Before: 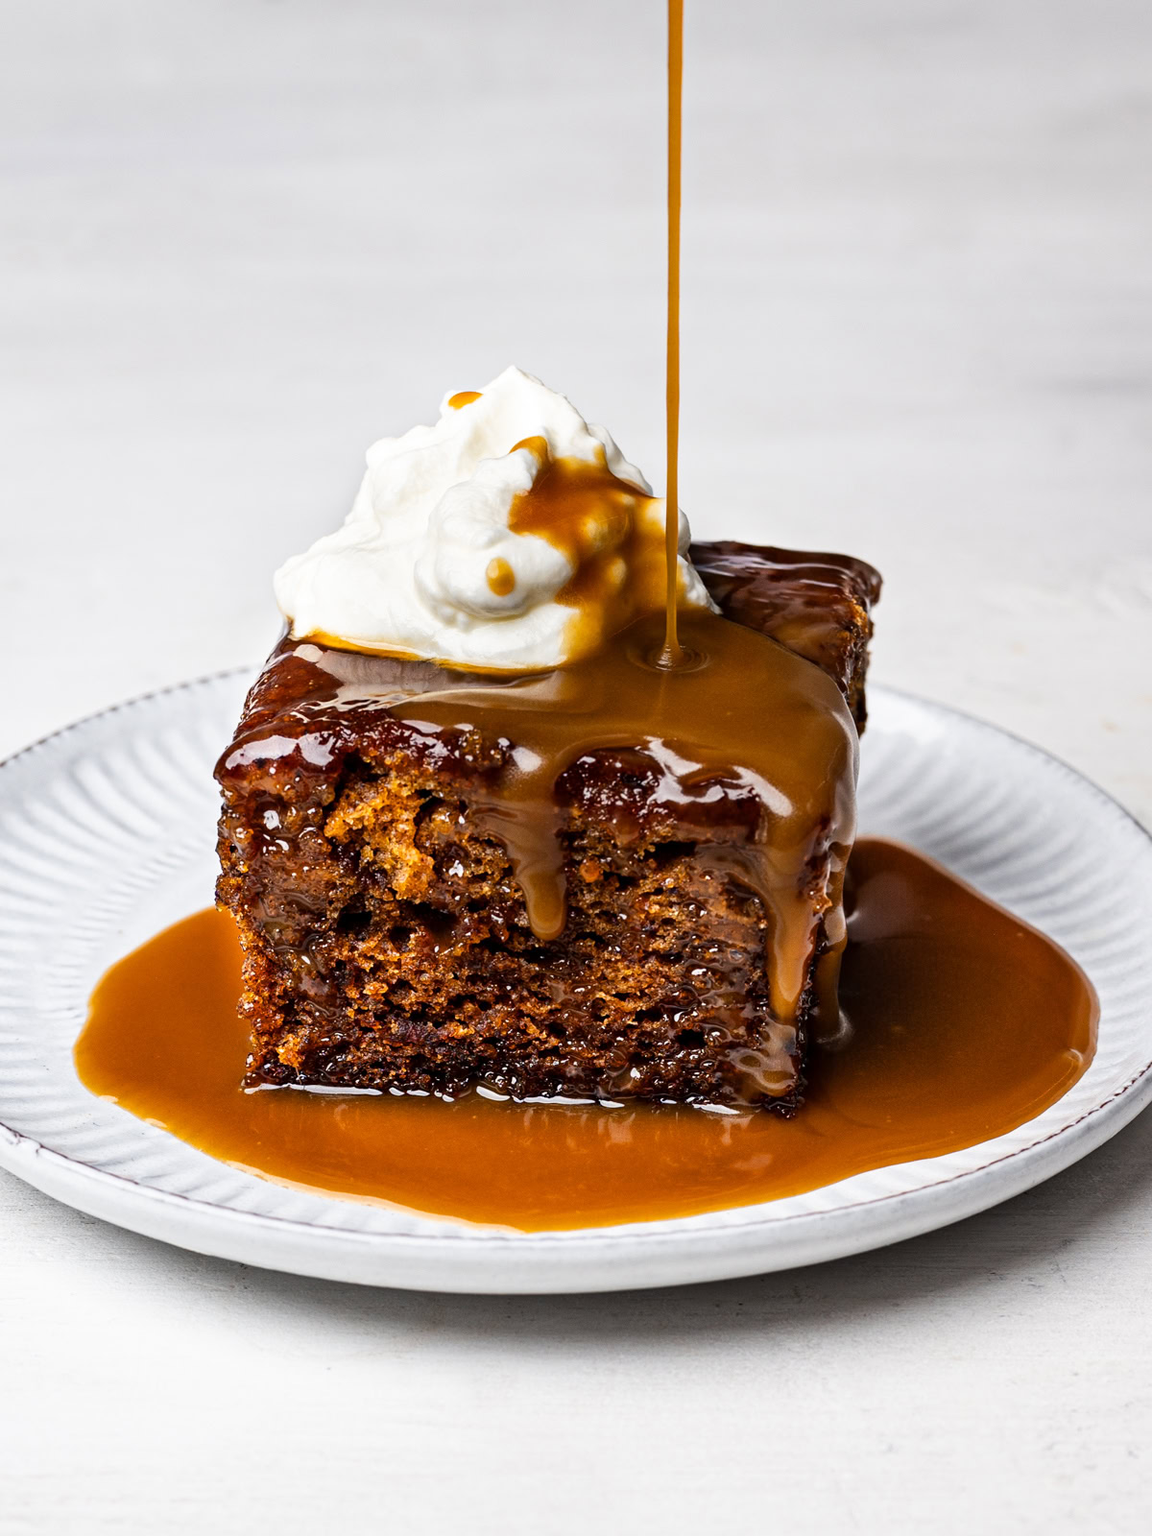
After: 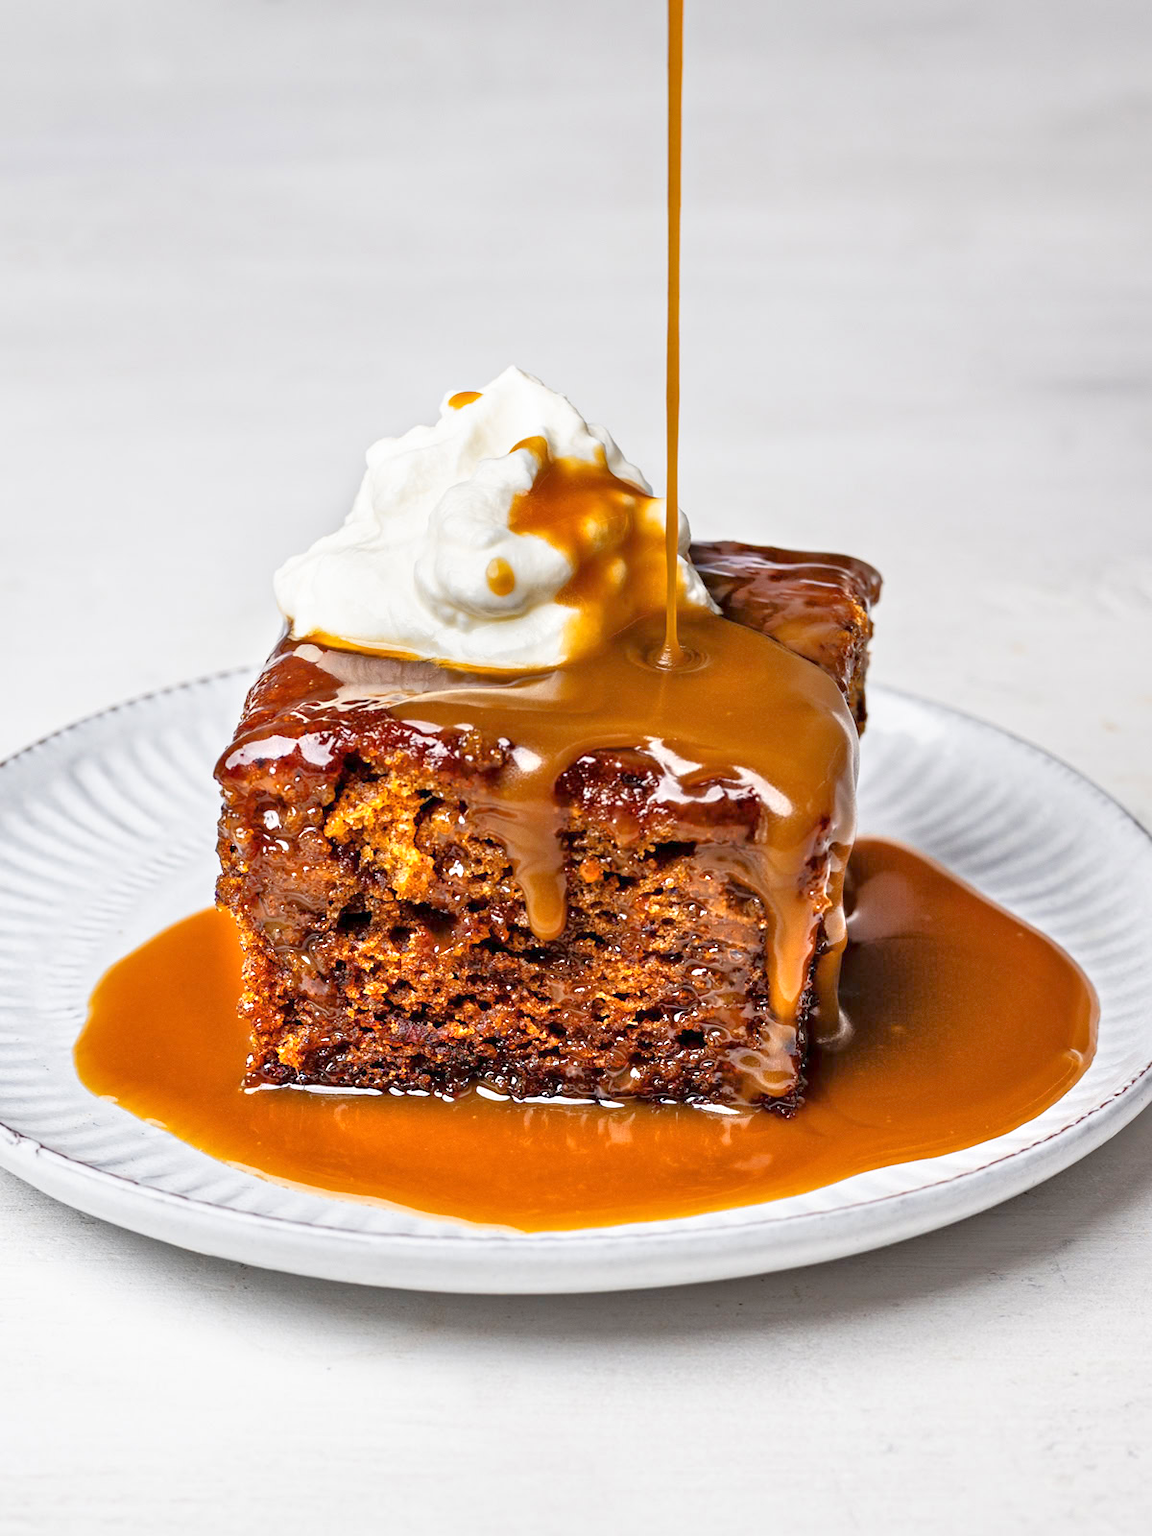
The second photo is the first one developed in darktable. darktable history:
tone equalizer: -8 EV 1.98 EV, -7 EV 1.99 EV, -6 EV 1.97 EV, -5 EV 1.97 EV, -4 EV 1.97 EV, -3 EV 1.48 EV, -2 EV 0.974 EV, -1 EV 0.507 EV
